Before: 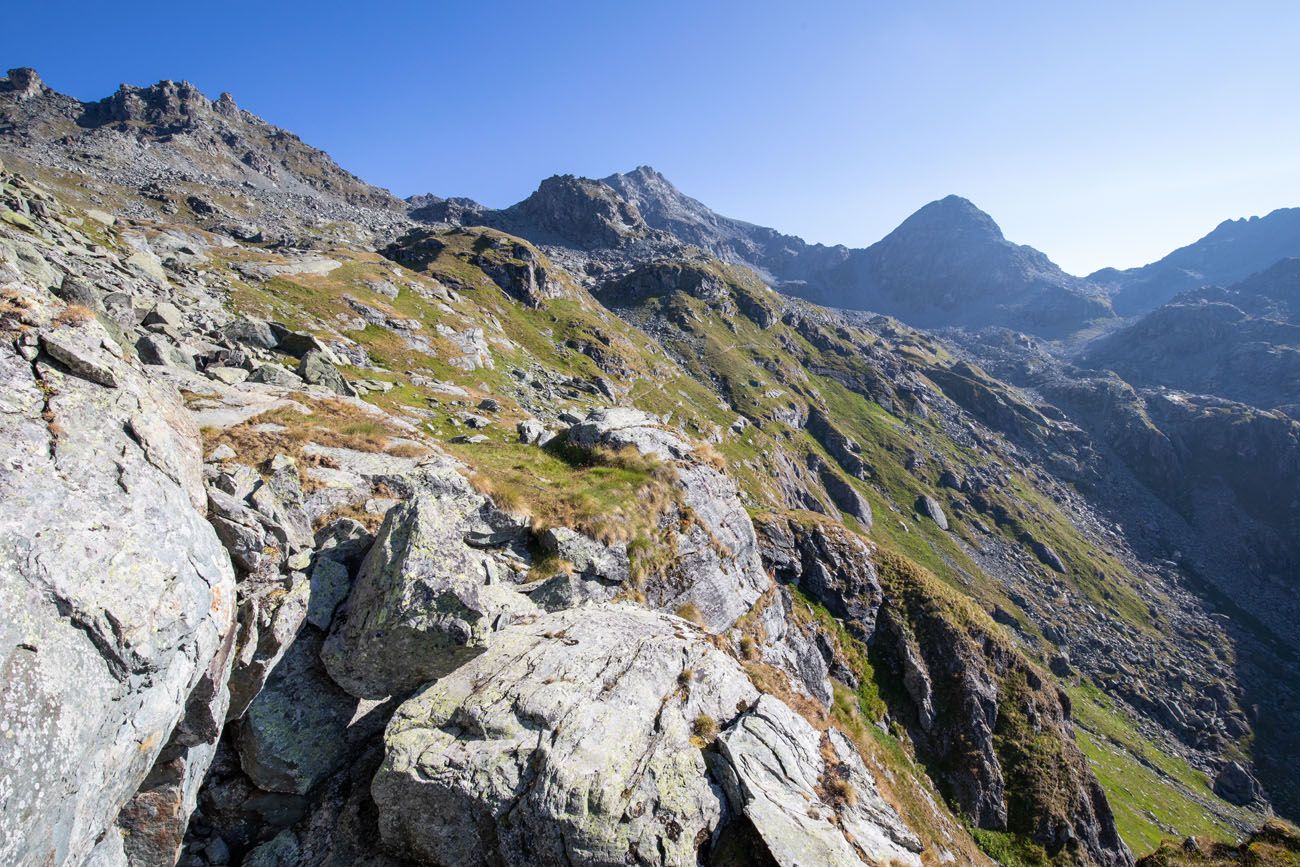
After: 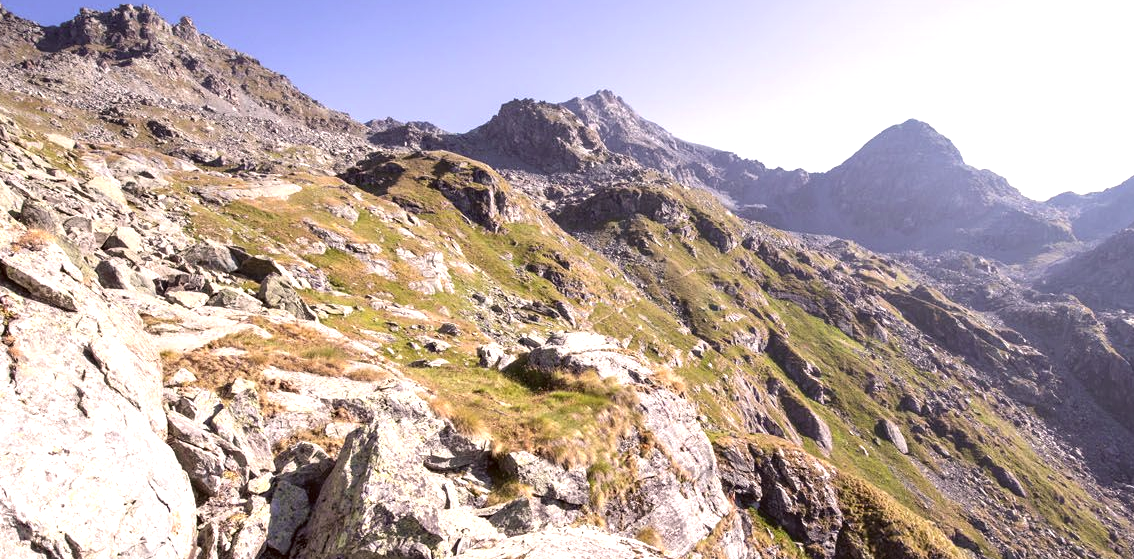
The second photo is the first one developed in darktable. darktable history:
color correction: highlights a* 10.22, highlights b* 9.7, shadows a* 8.63, shadows b* 7.96, saturation 0.819
exposure: black level correction 0, exposure 0.692 EV, compensate highlight preservation false
crop: left 3.119%, top 8.876%, right 9.643%, bottom 26.55%
